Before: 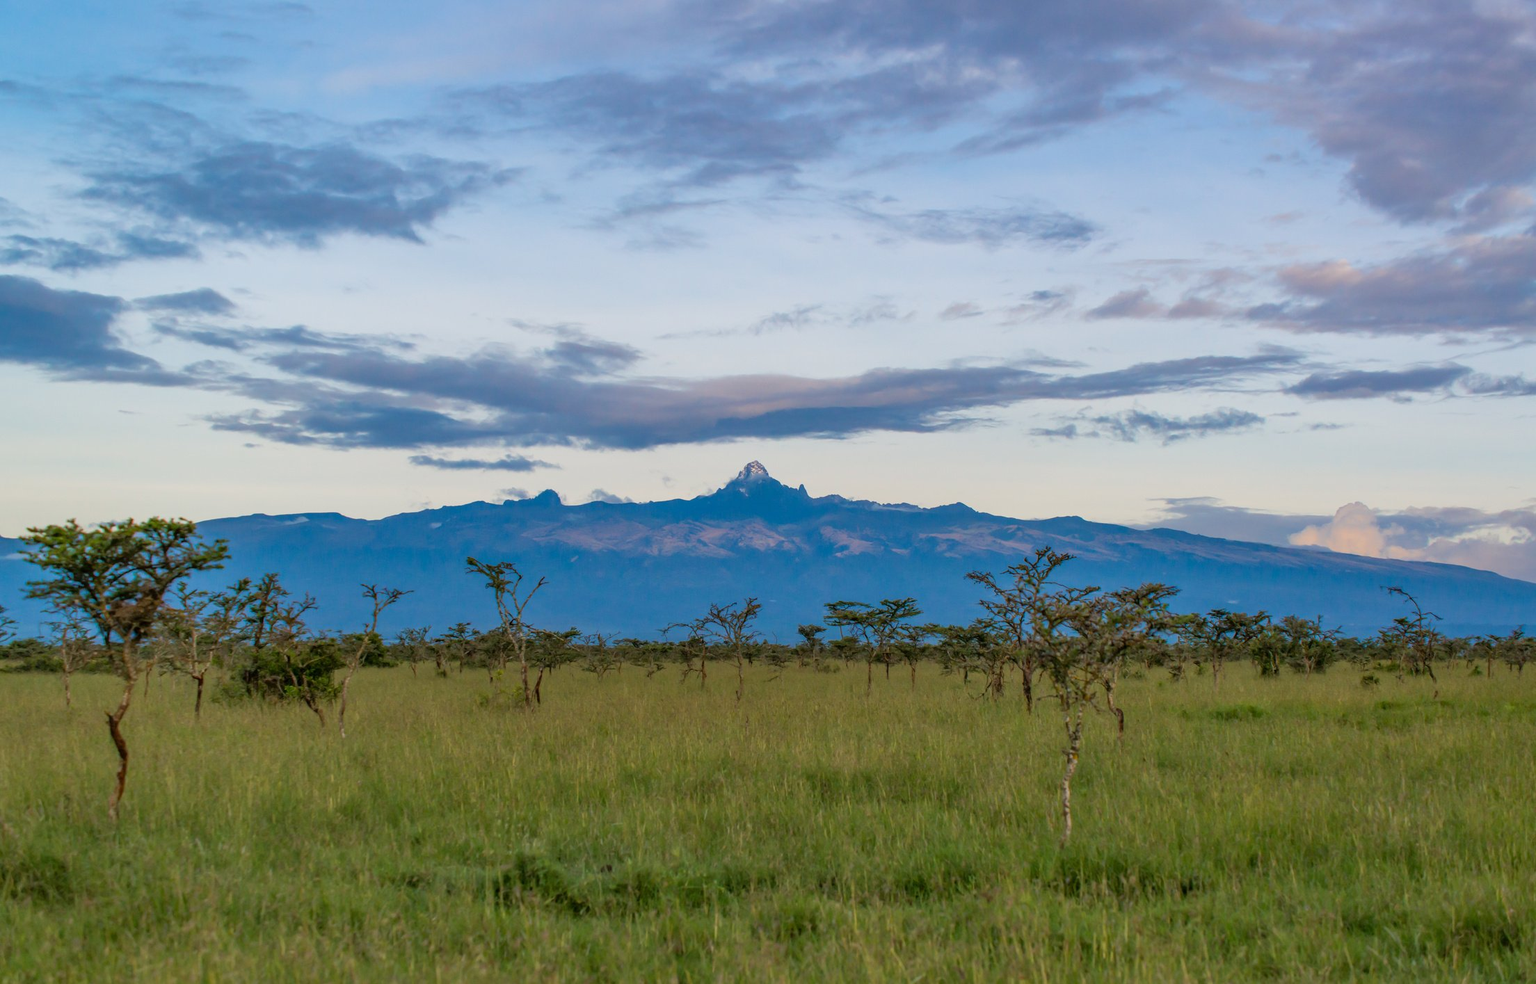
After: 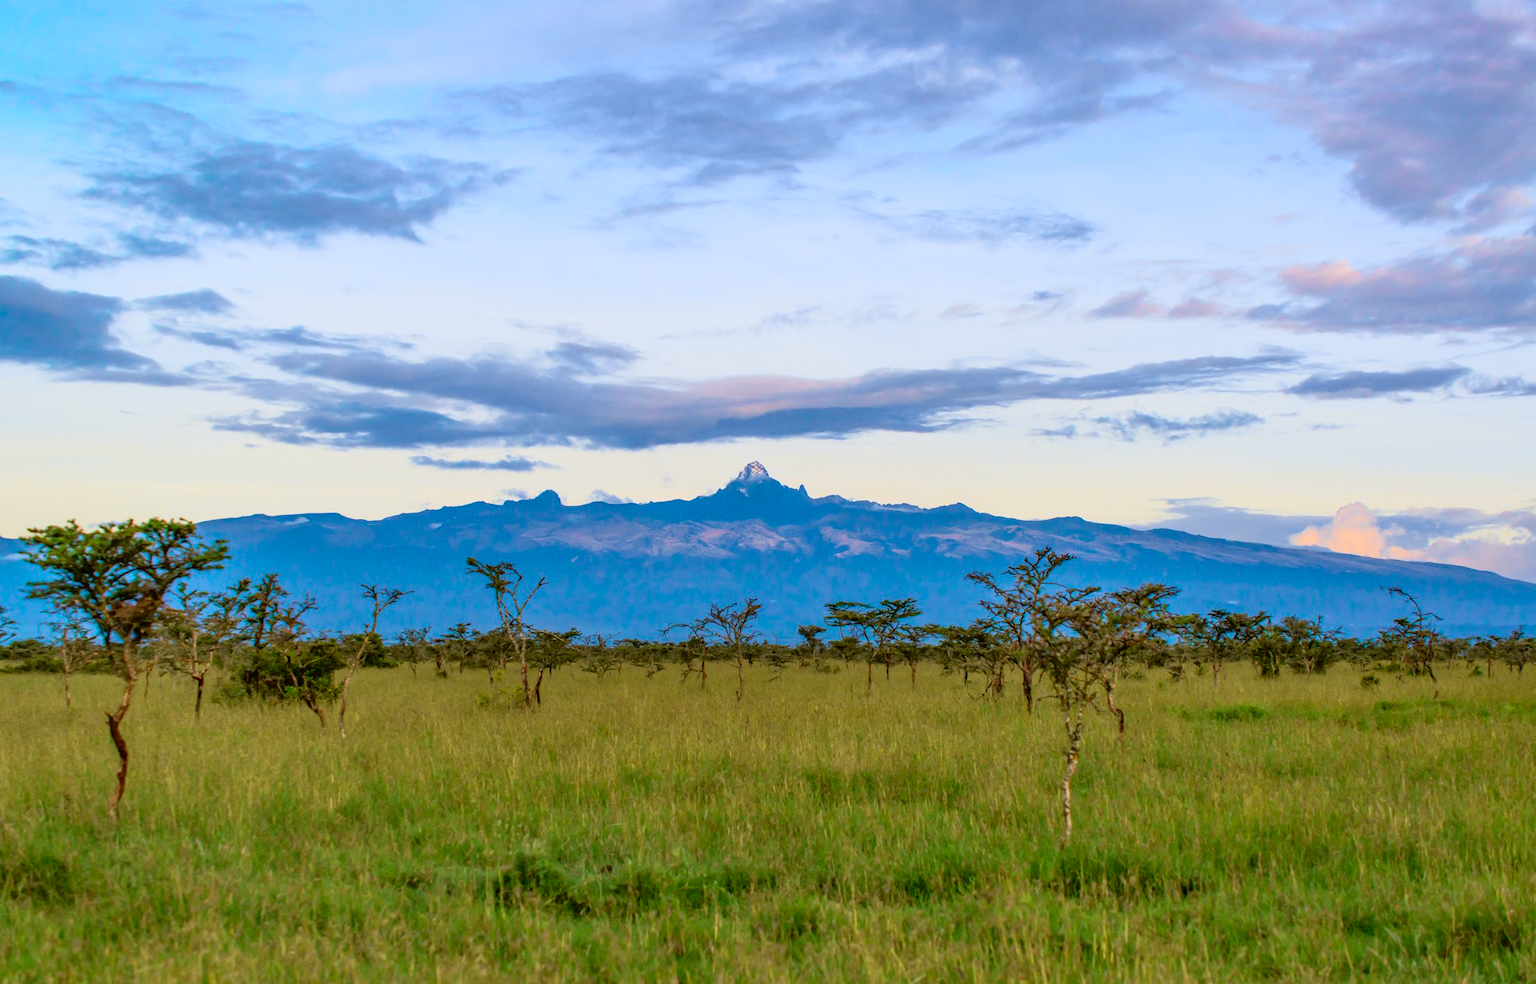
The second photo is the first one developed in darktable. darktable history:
tone curve: curves: ch0 [(0, 0) (0.091, 0.075) (0.389, 0.441) (0.696, 0.808) (0.844, 0.908) (0.909, 0.942) (1, 0.973)]; ch1 [(0, 0) (0.437, 0.404) (0.48, 0.486) (0.5, 0.5) (0.529, 0.556) (0.58, 0.606) (0.616, 0.654) (1, 1)]; ch2 [(0, 0) (0.442, 0.415) (0.5, 0.5) (0.535, 0.567) (0.585, 0.632) (1, 1)], color space Lab, independent channels, preserve colors none
